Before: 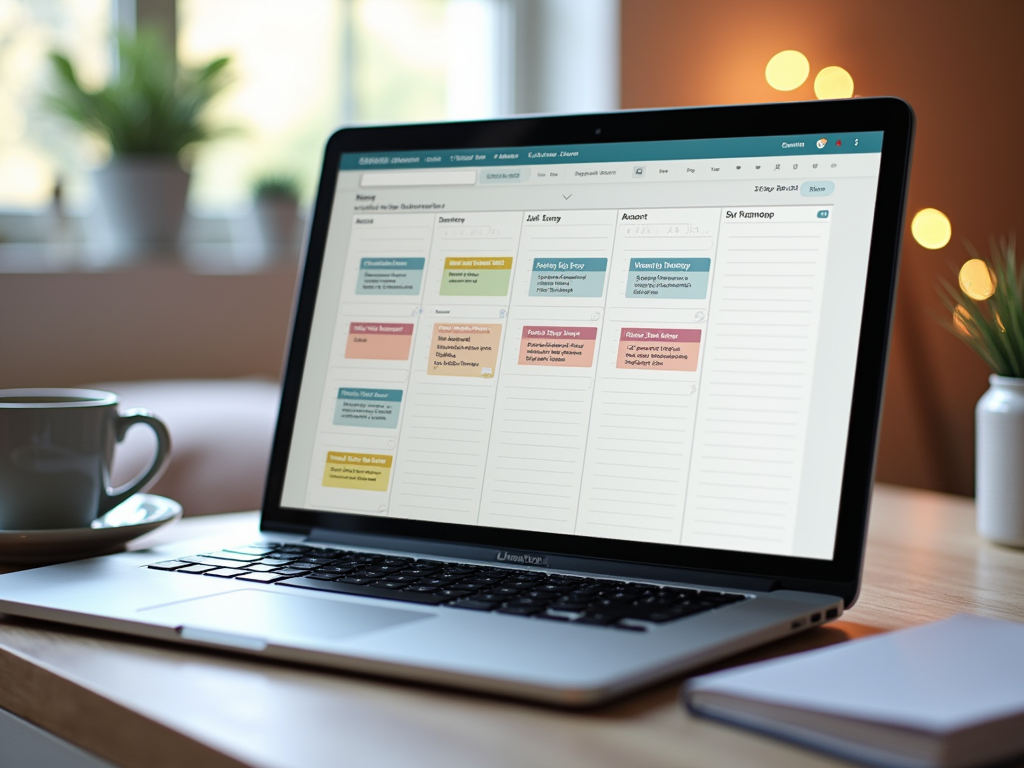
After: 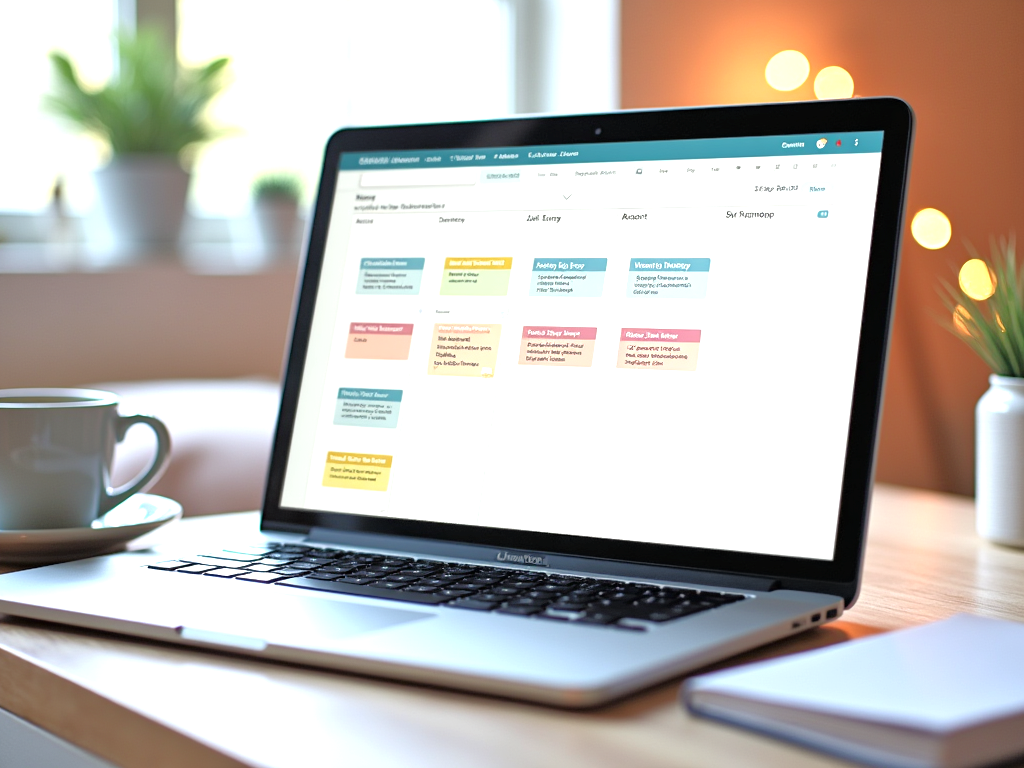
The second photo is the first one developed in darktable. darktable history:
tone equalizer: -7 EV 0.147 EV, -6 EV 0.603 EV, -5 EV 1.11 EV, -4 EV 1.32 EV, -3 EV 1.13 EV, -2 EV 0.6 EV, -1 EV 0.159 EV
exposure: exposure 0.911 EV, compensate highlight preservation false
